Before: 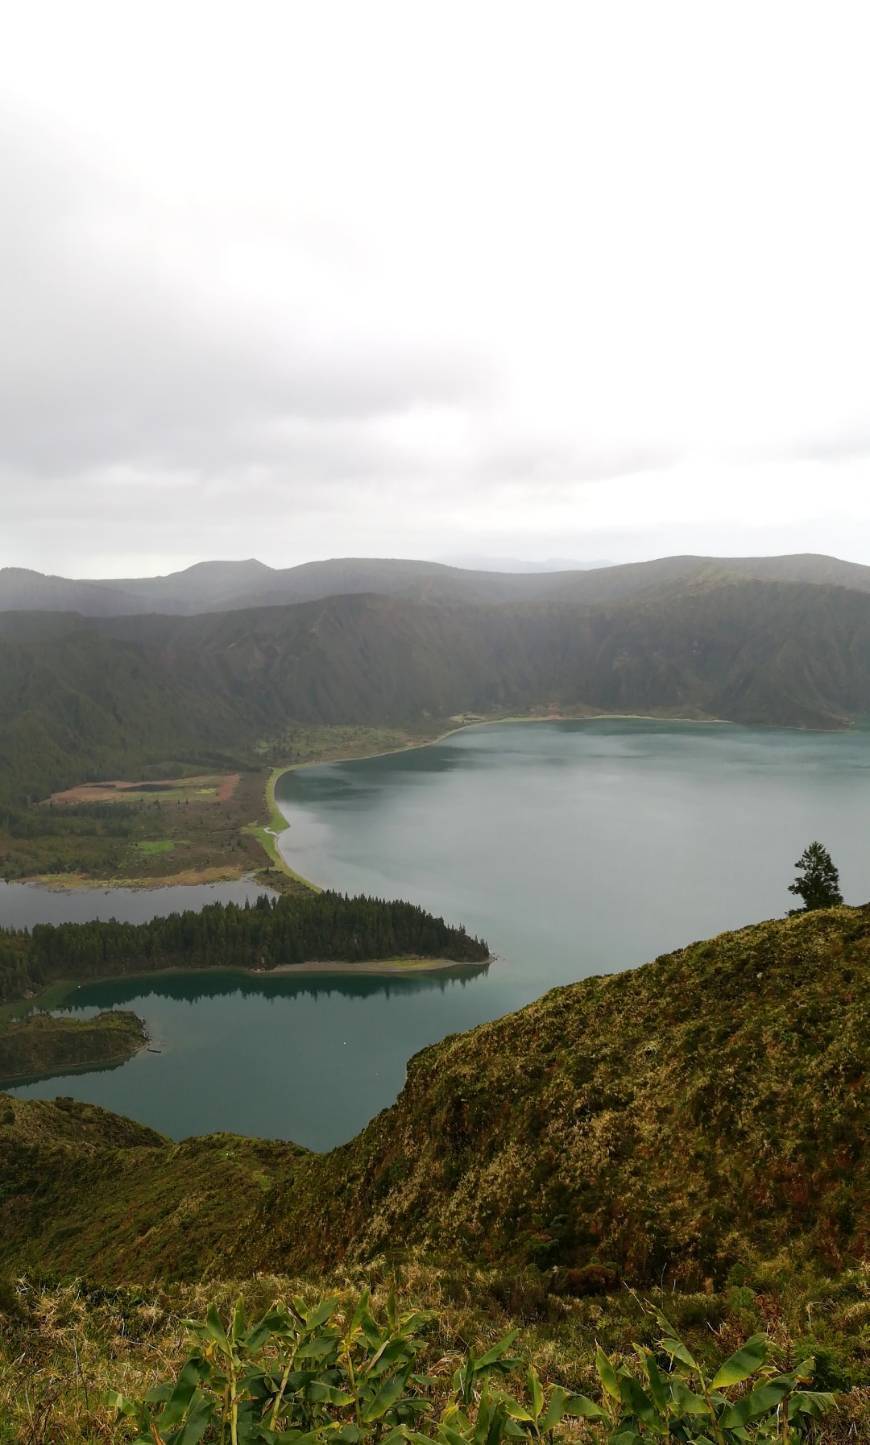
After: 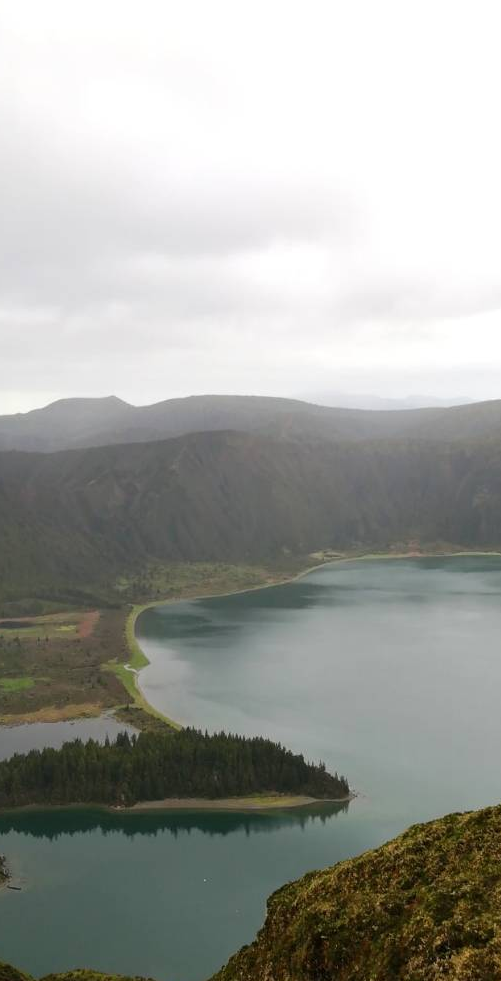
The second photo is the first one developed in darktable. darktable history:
crop: left 16.195%, top 11.321%, right 26.138%, bottom 20.735%
